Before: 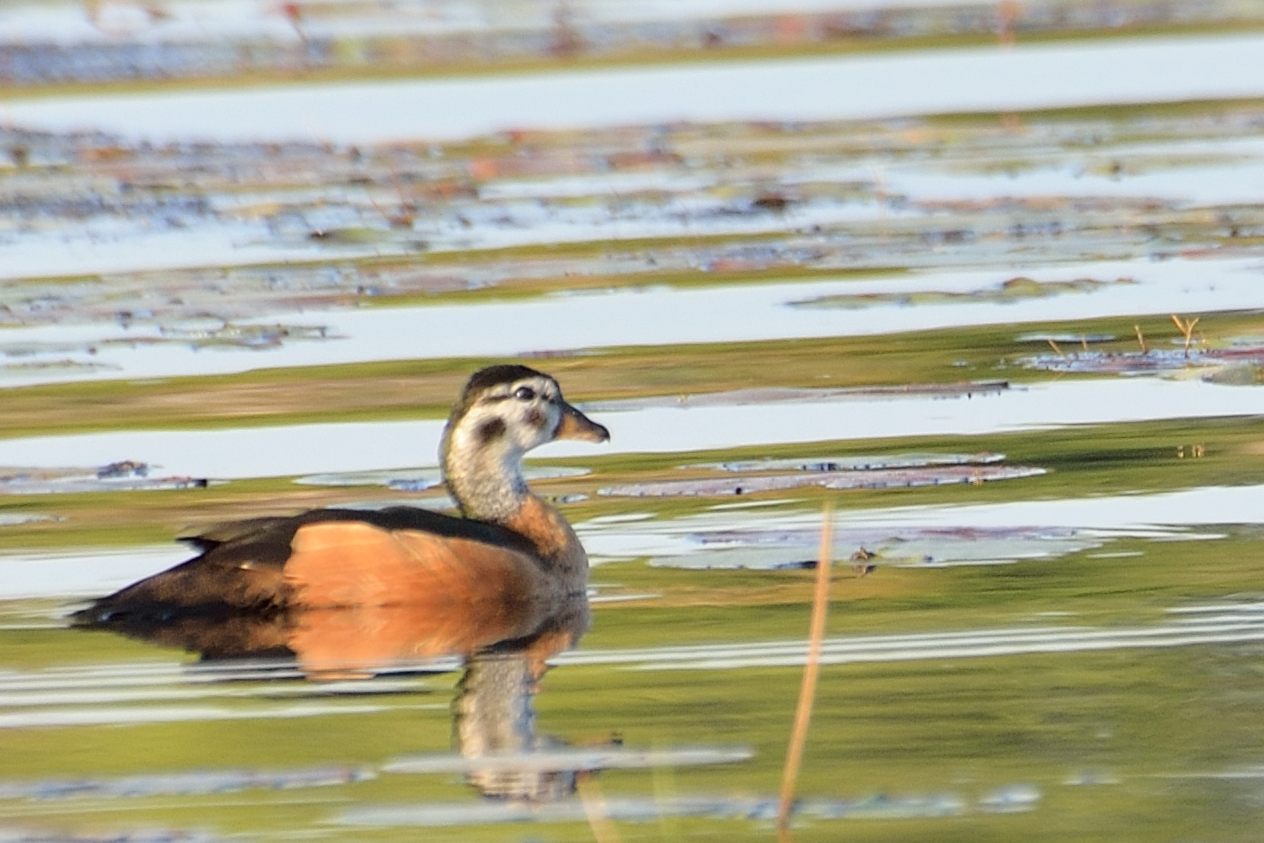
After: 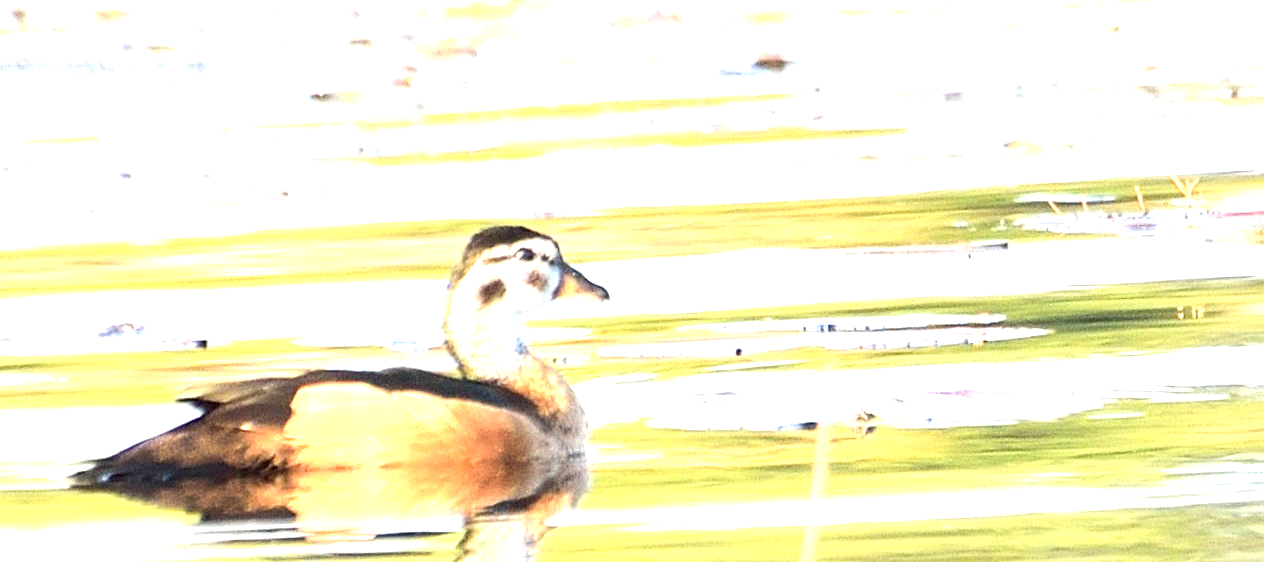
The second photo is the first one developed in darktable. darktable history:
exposure: black level correction 0, exposure 0.953 EV, compensate highlight preservation false
crop: top 16.548%, bottom 16.784%
levels: levels [0, 0.374, 0.749]
contrast brightness saturation: saturation -0.089
